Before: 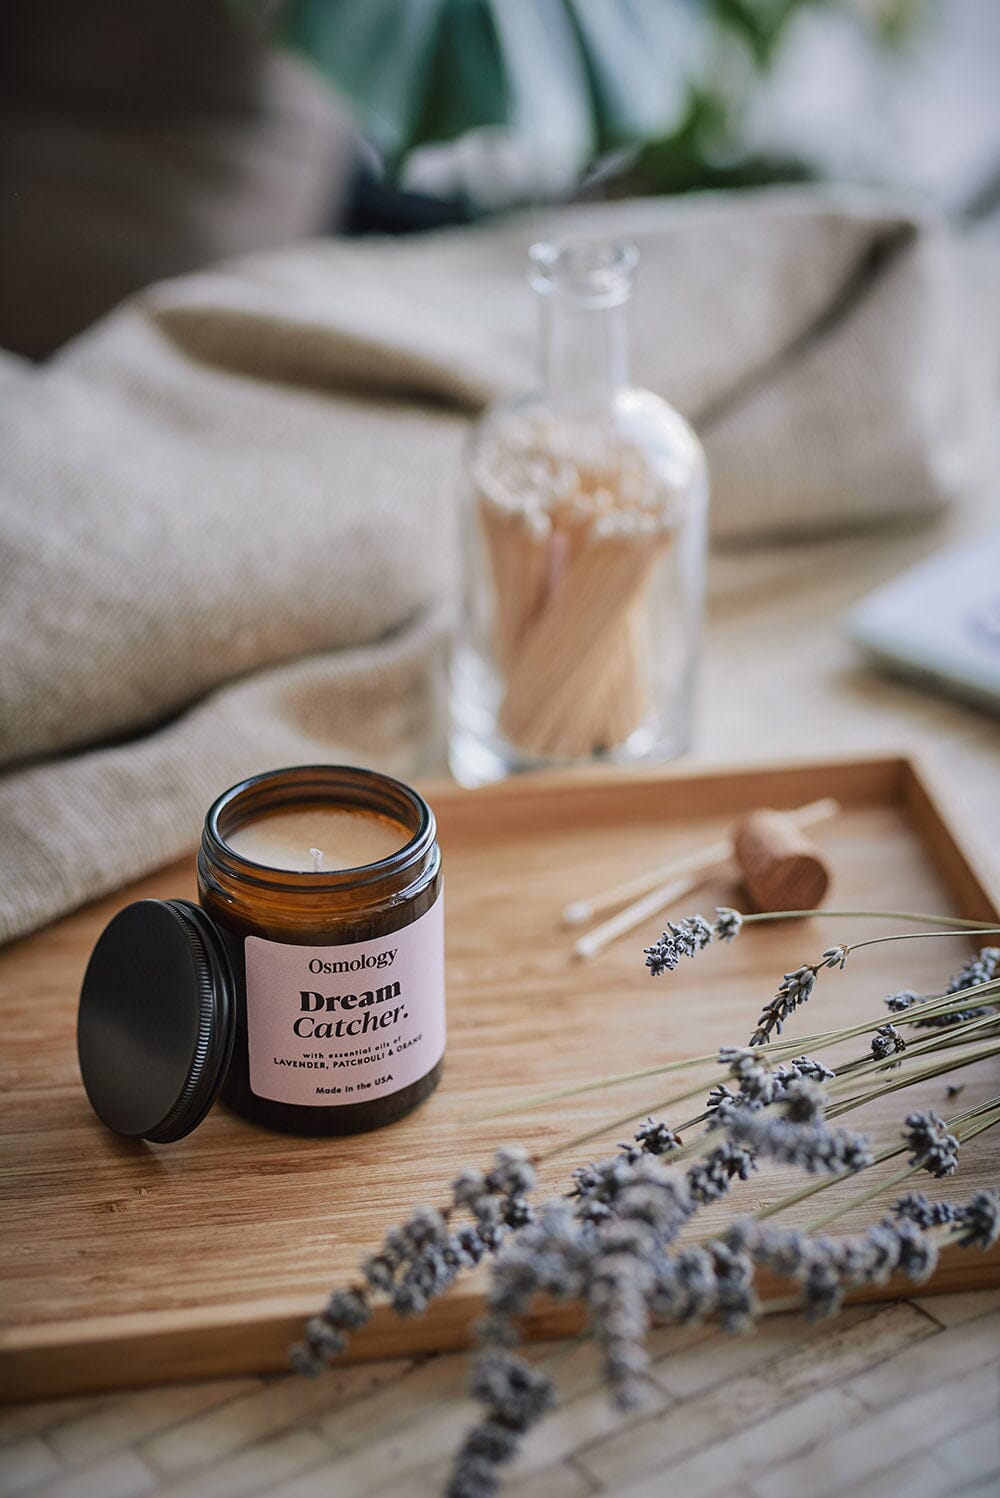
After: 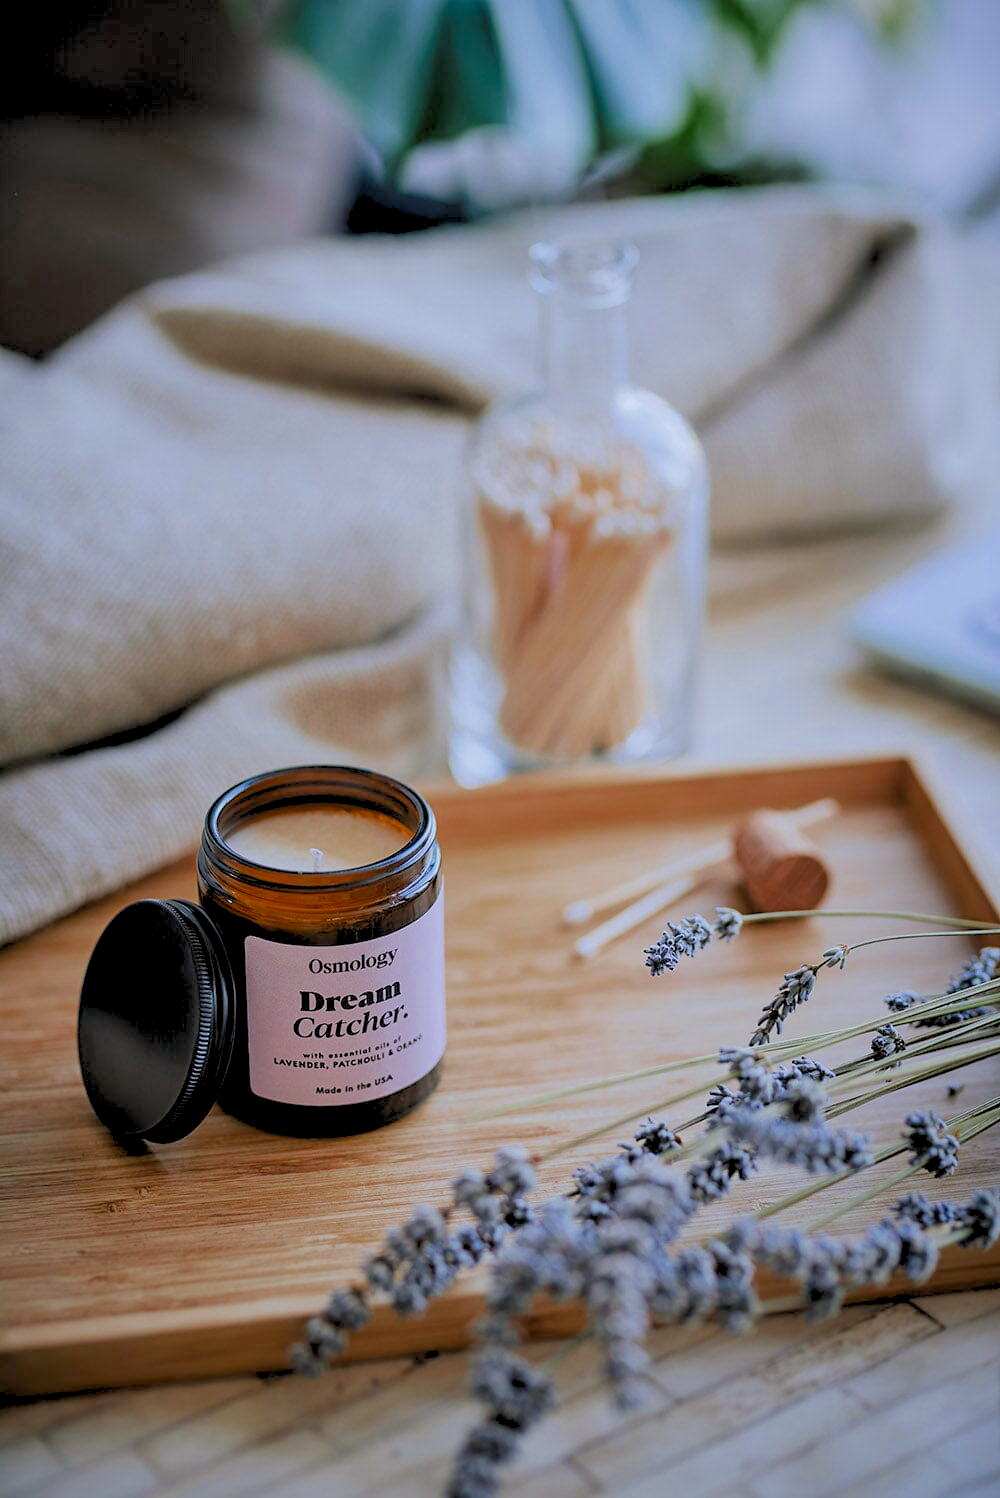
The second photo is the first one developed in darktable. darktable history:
white balance: red 0.954, blue 1.079
color zones: curves: ch0 [(0, 0.425) (0.143, 0.422) (0.286, 0.42) (0.429, 0.419) (0.571, 0.419) (0.714, 0.42) (0.857, 0.422) (1, 0.425)]; ch1 [(0, 0.666) (0.143, 0.669) (0.286, 0.671) (0.429, 0.67) (0.571, 0.67) (0.714, 0.67) (0.857, 0.67) (1, 0.666)]
rgb levels: preserve colors sum RGB, levels [[0.038, 0.433, 0.934], [0, 0.5, 1], [0, 0.5, 1]]
